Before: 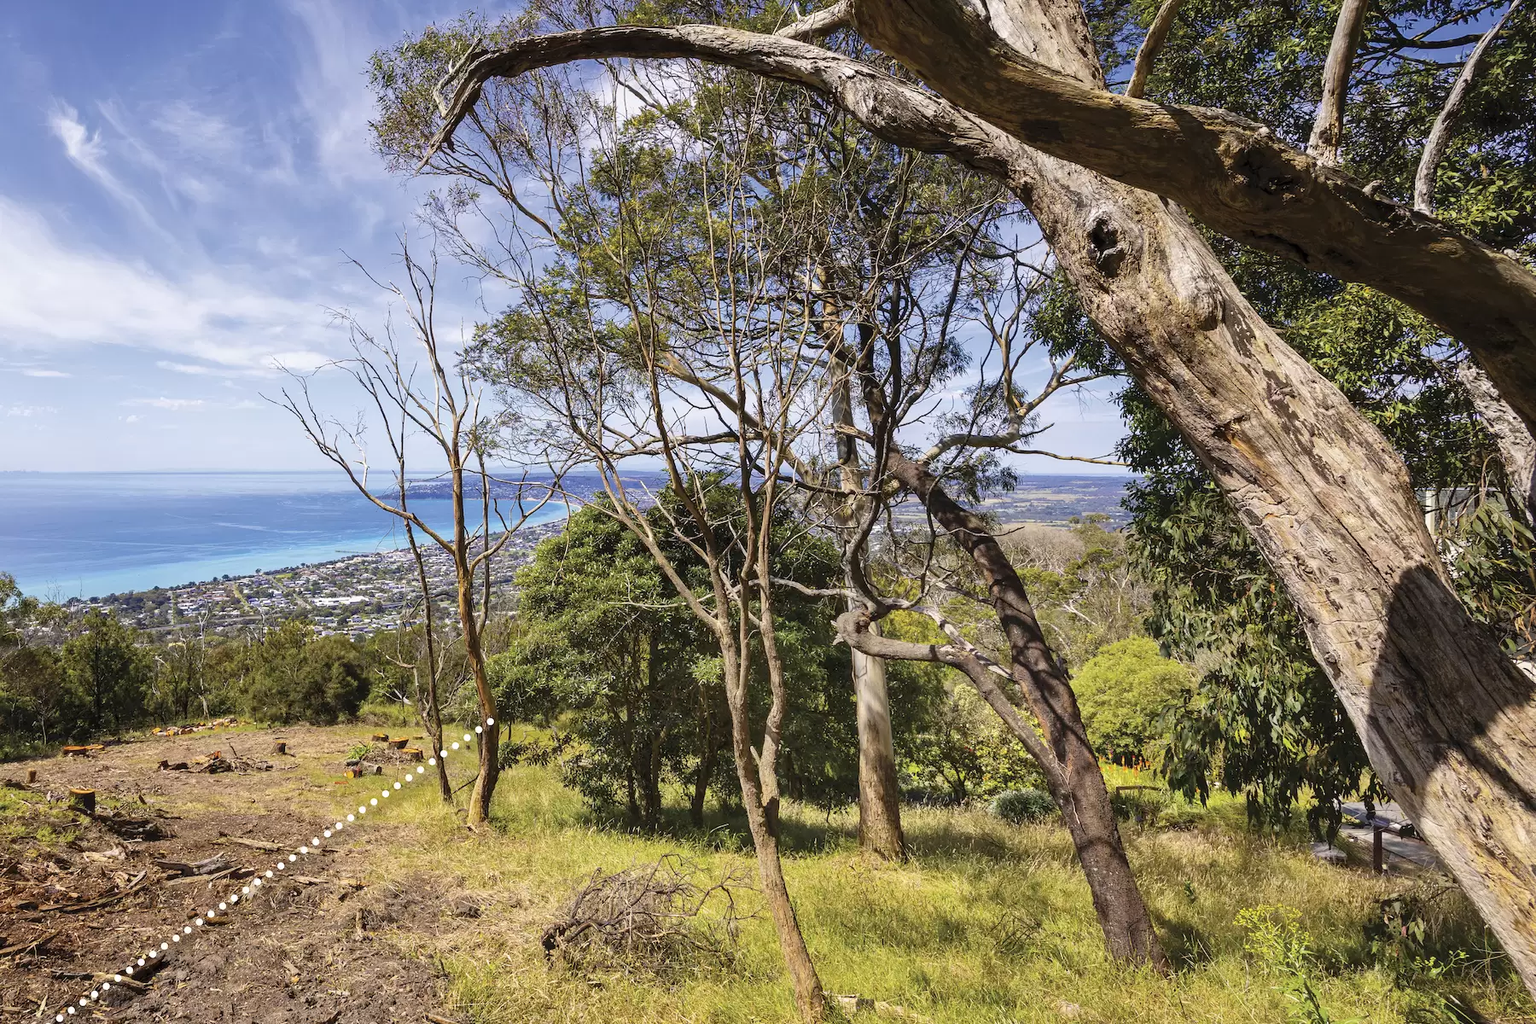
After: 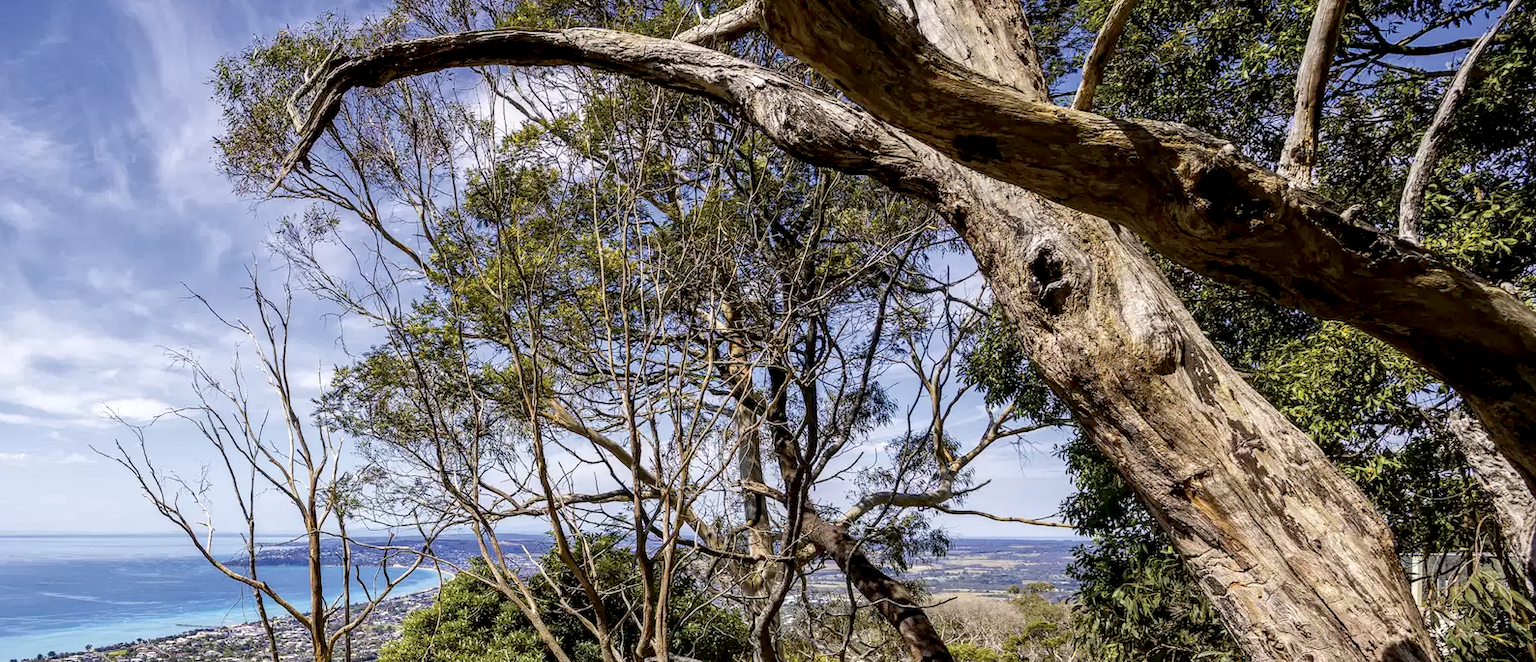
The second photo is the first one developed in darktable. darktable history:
local contrast: detail 130%
crop and rotate: left 11.752%, bottom 42.837%
exposure: black level correction 0.01, compensate highlight preservation false
